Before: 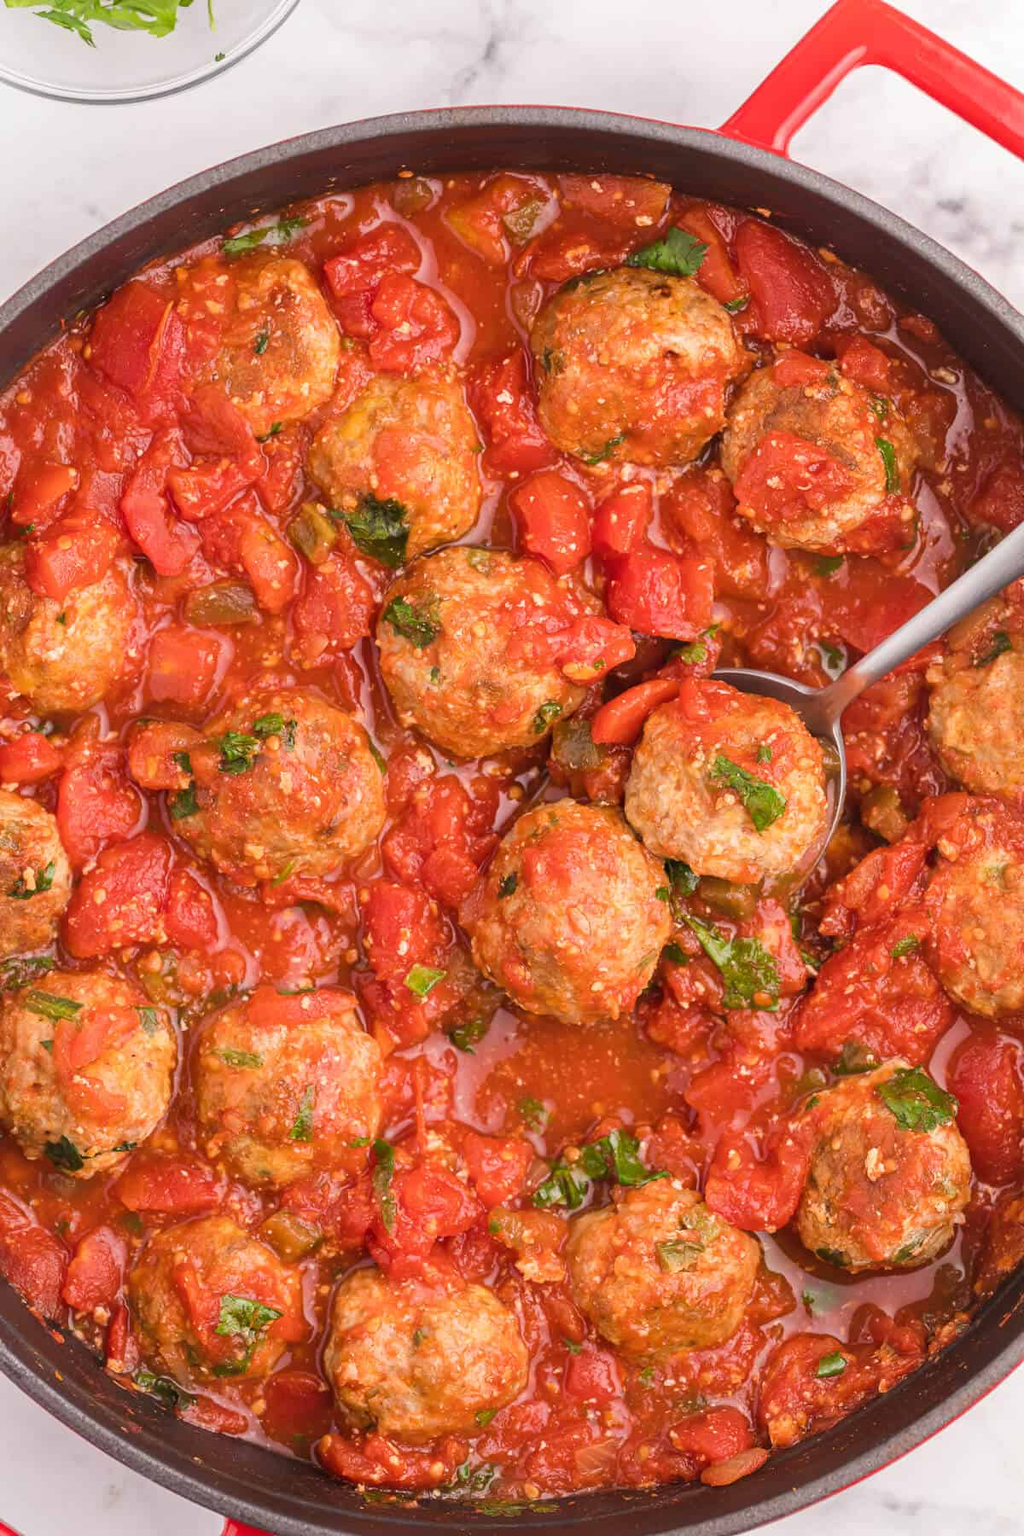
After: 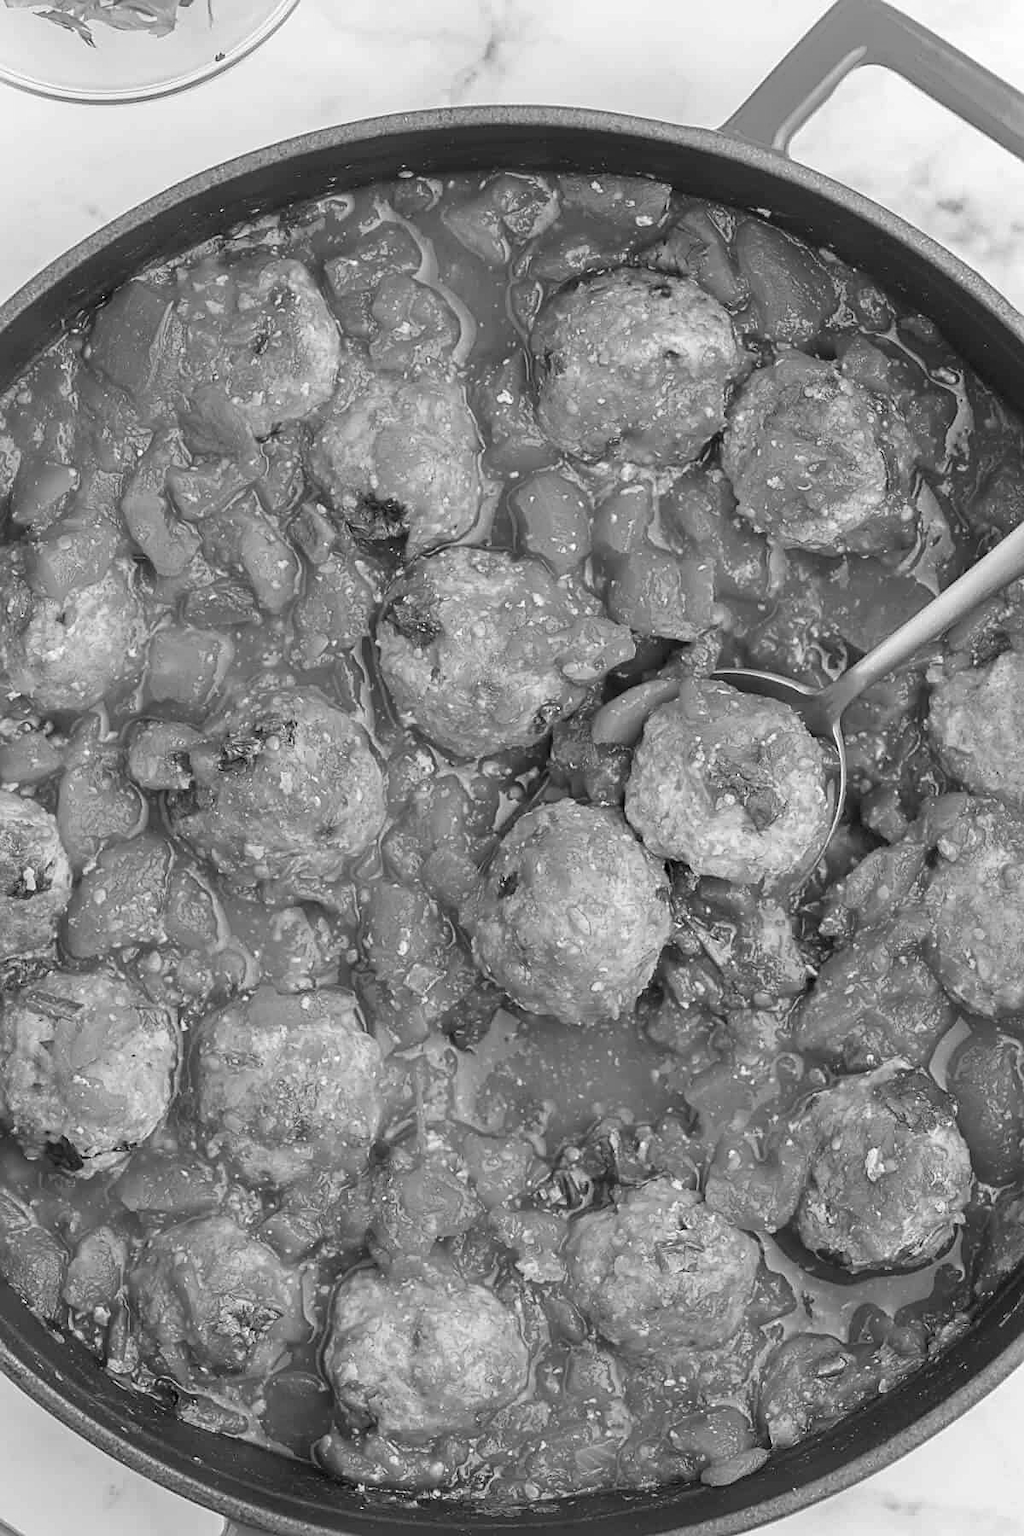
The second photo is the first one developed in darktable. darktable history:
sharpen: on, module defaults
monochrome: a 16.01, b -2.65, highlights 0.52
